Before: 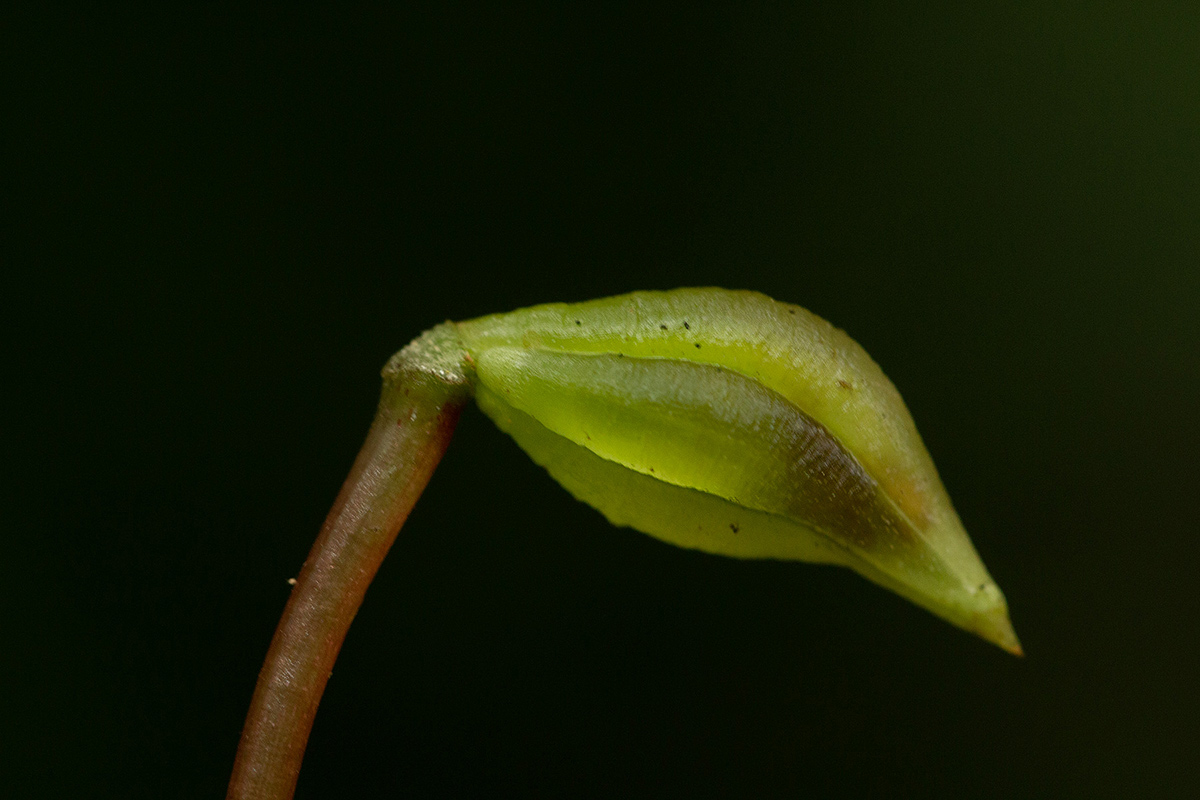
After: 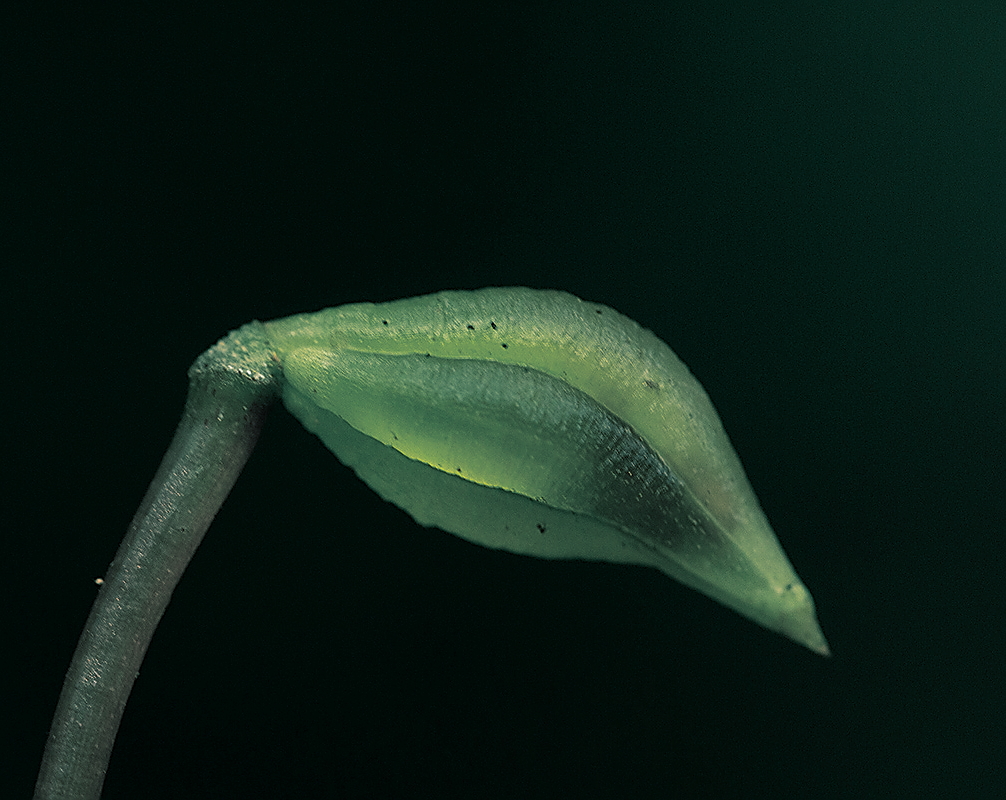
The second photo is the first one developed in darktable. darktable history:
crop: left 16.145%
sharpen: radius 1.4, amount 1.25, threshold 0.7
split-toning: shadows › hue 183.6°, shadows › saturation 0.52, highlights › hue 0°, highlights › saturation 0
